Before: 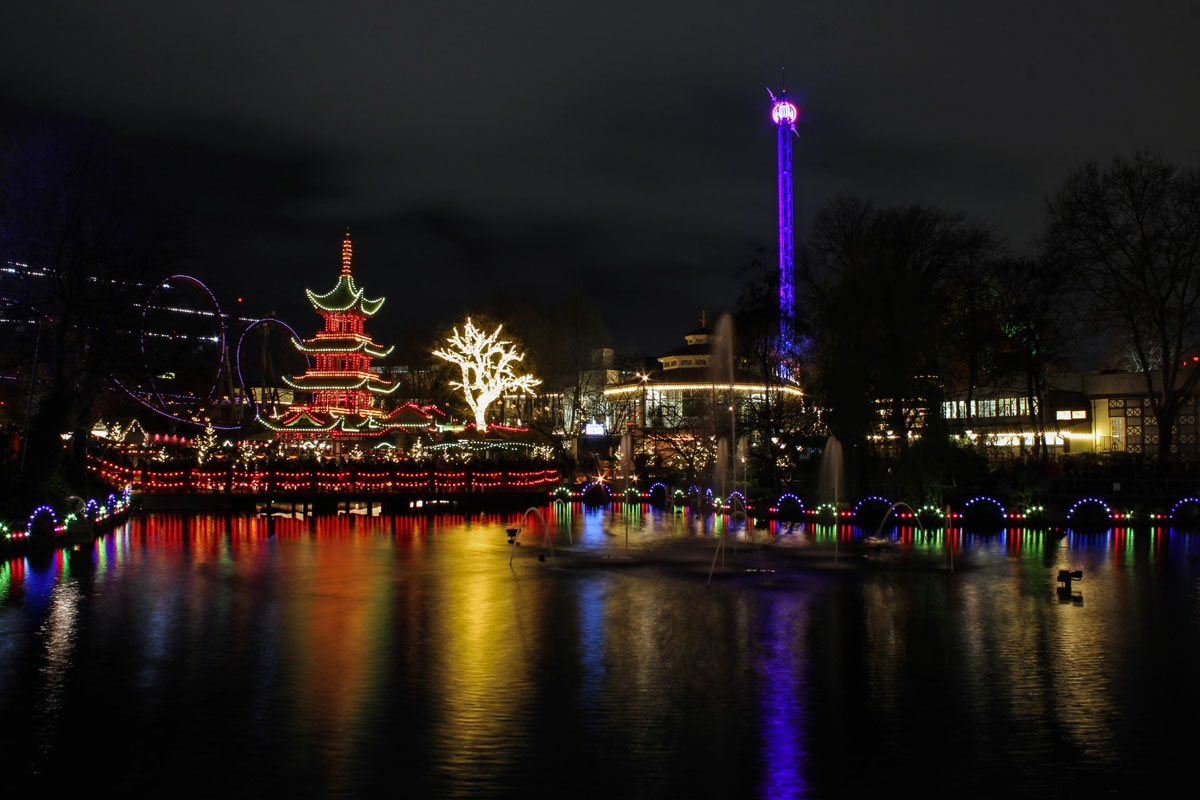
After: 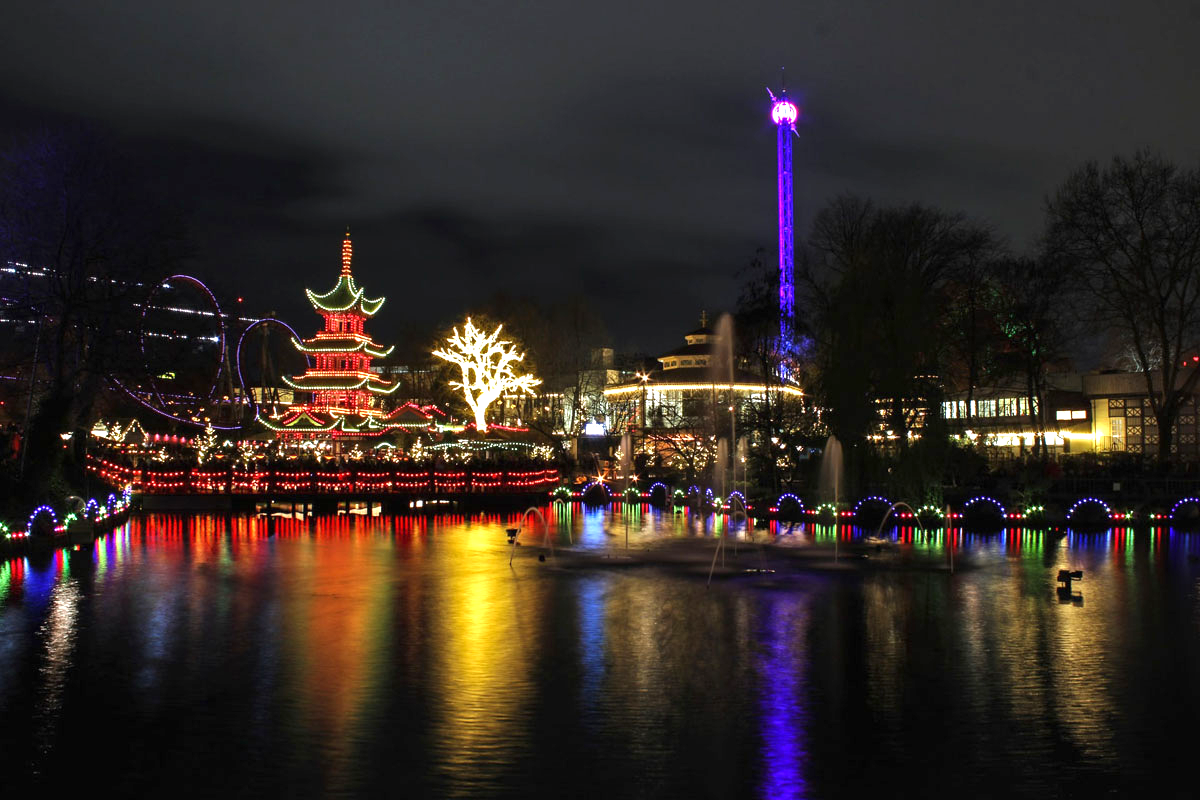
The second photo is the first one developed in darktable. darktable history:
color balance: on, module defaults
exposure: black level correction 0, exposure 1 EV, compensate highlight preservation false
